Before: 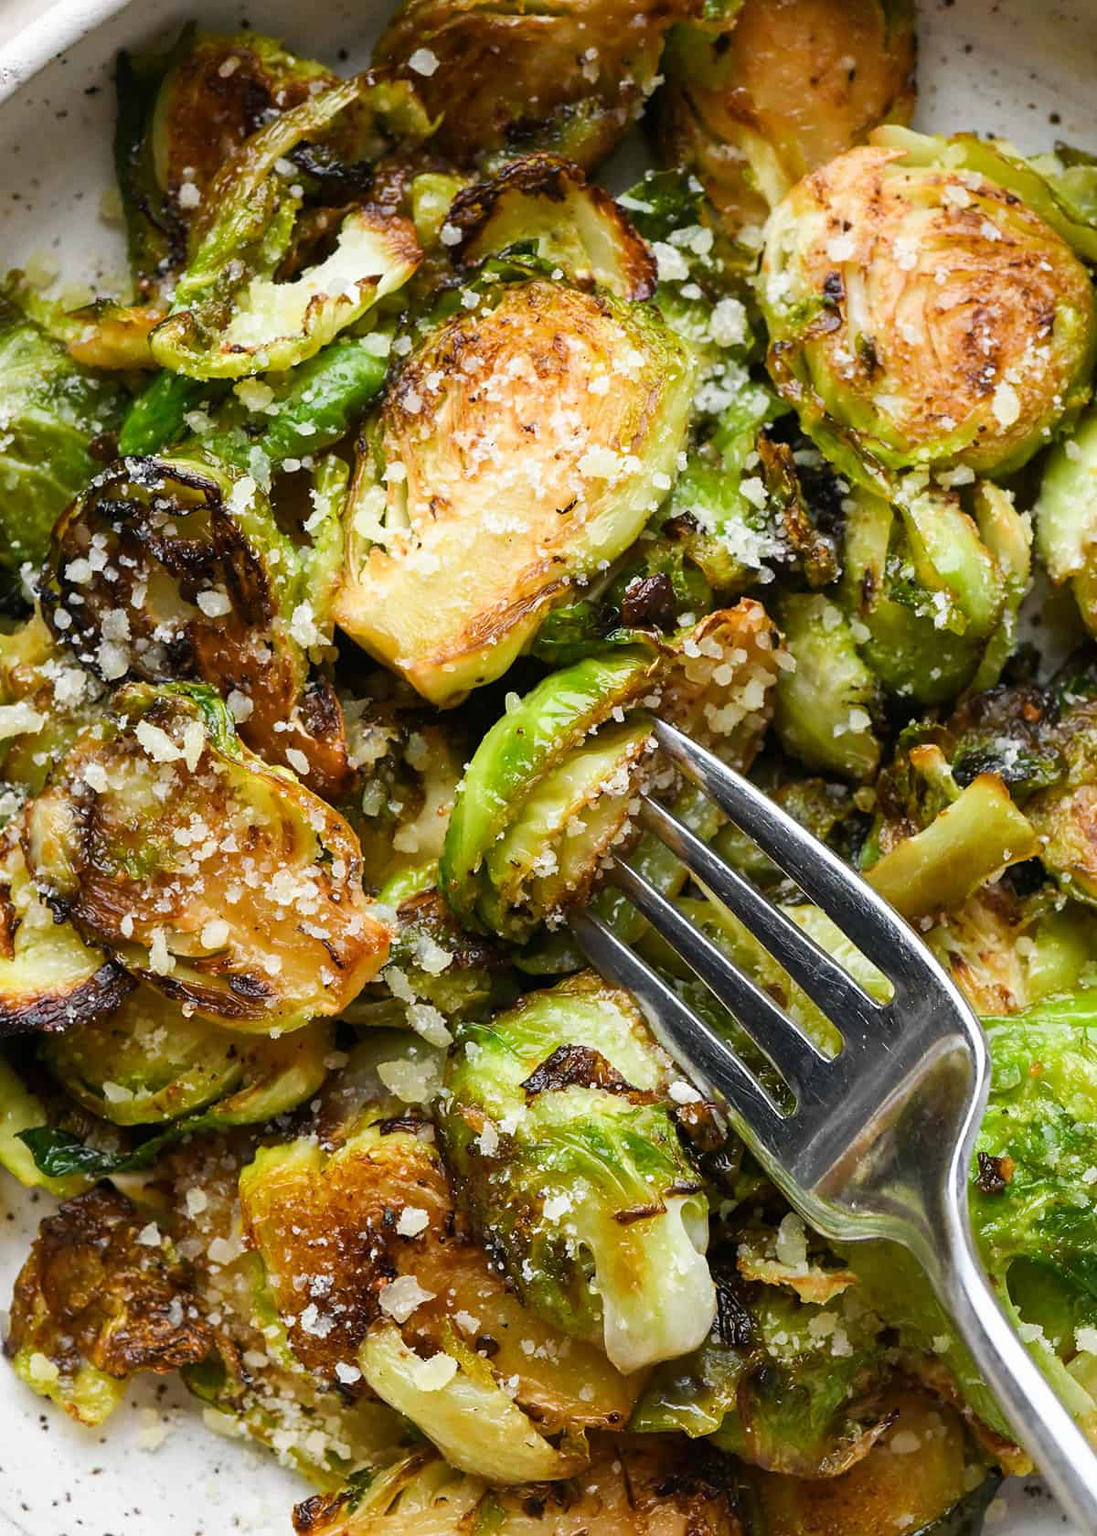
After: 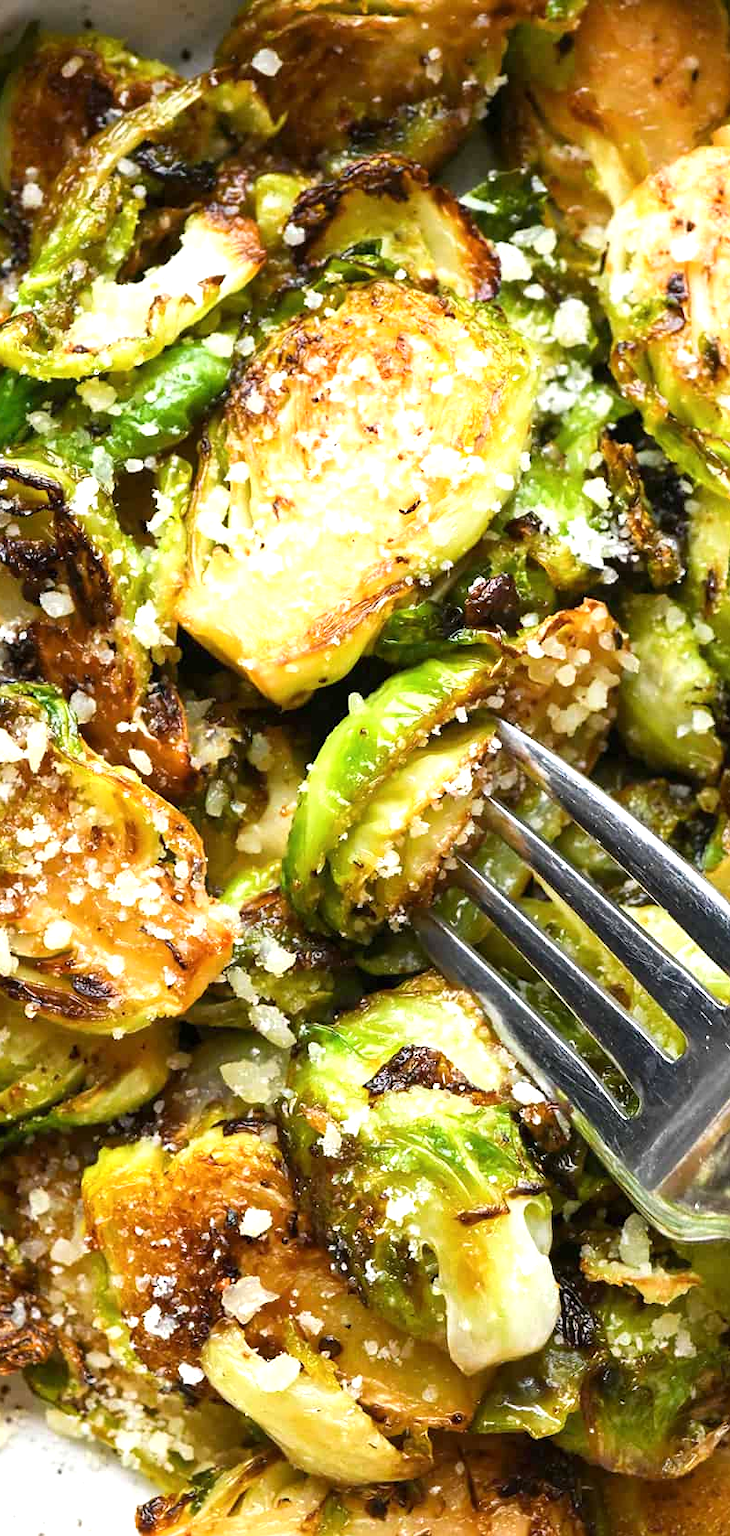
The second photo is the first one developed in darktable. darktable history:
exposure: exposure 0.736 EV, compensate exposure bias true, compensate highlight preservation false
crop and rotate: left 14.355%, right 18.989%
contrast brightness saturation: contrast 0.073
